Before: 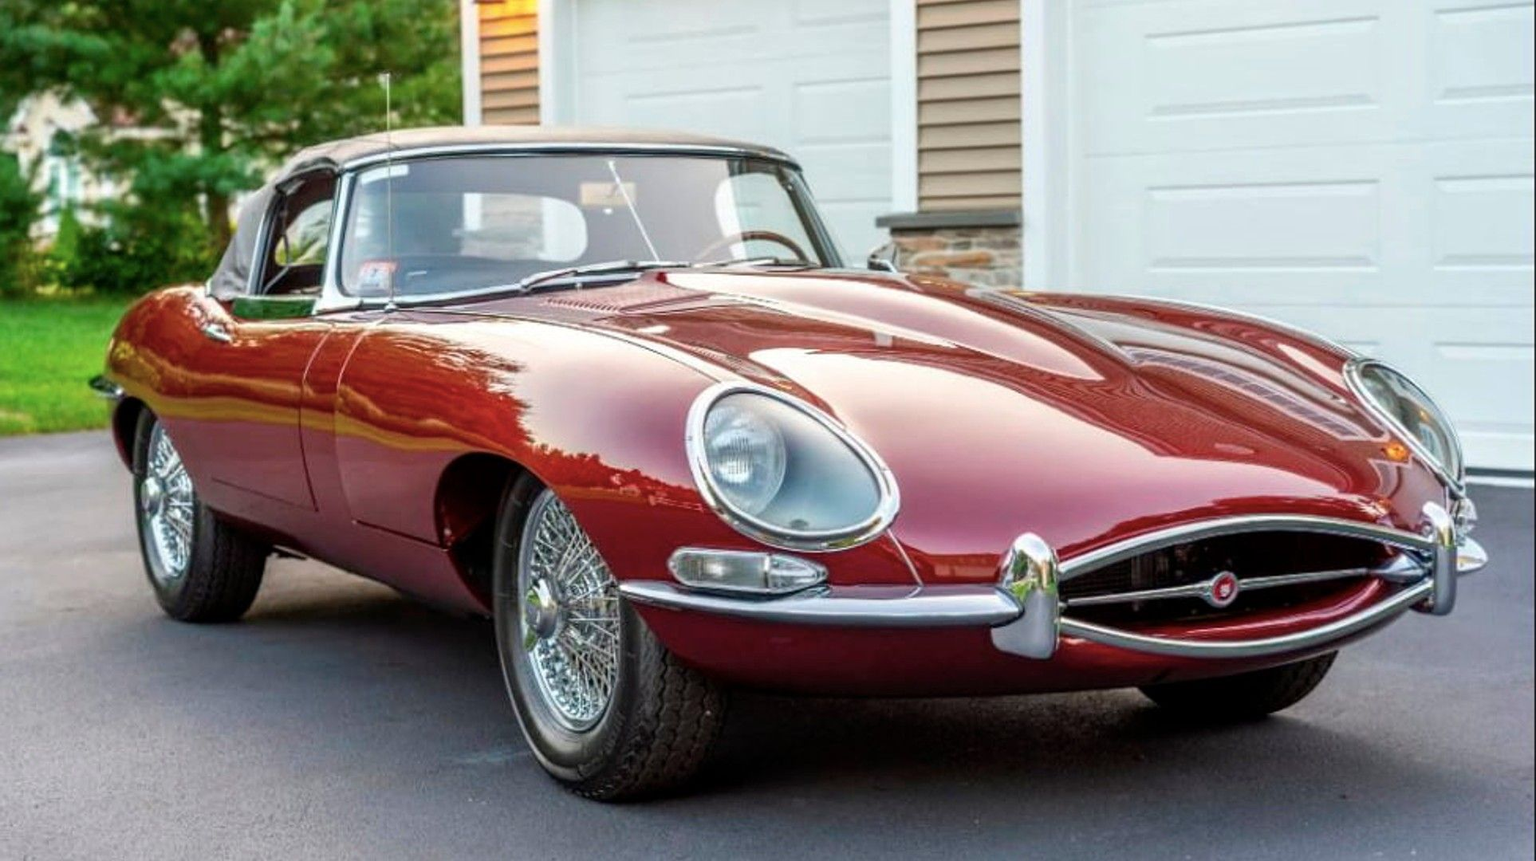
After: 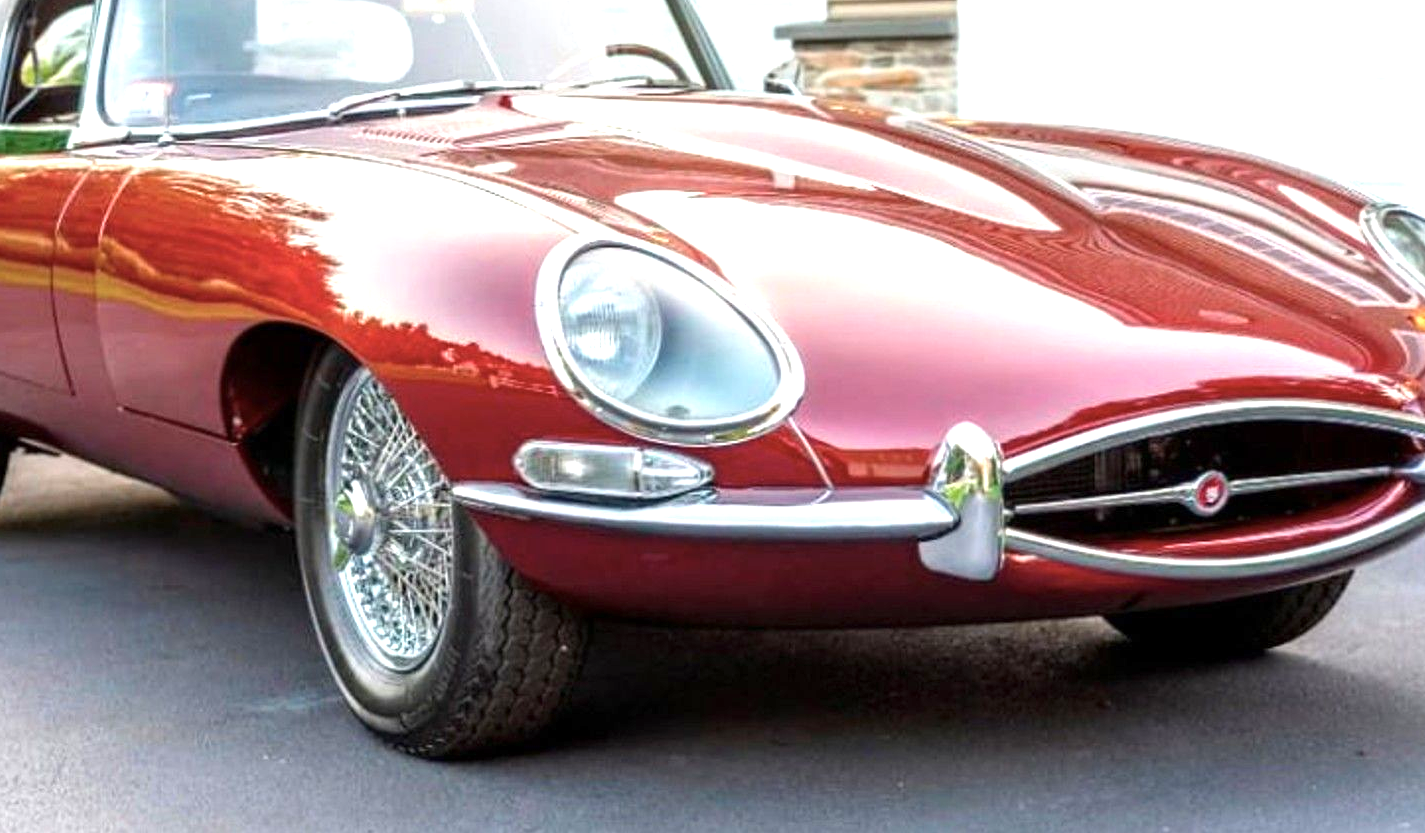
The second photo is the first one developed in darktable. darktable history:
crop: left 16.871%, top 22.857%, right 9.116%
exposure: exposure 0.943 EV, compensate highlight preservation false
contrast brightness saturation: saturation -0.05
